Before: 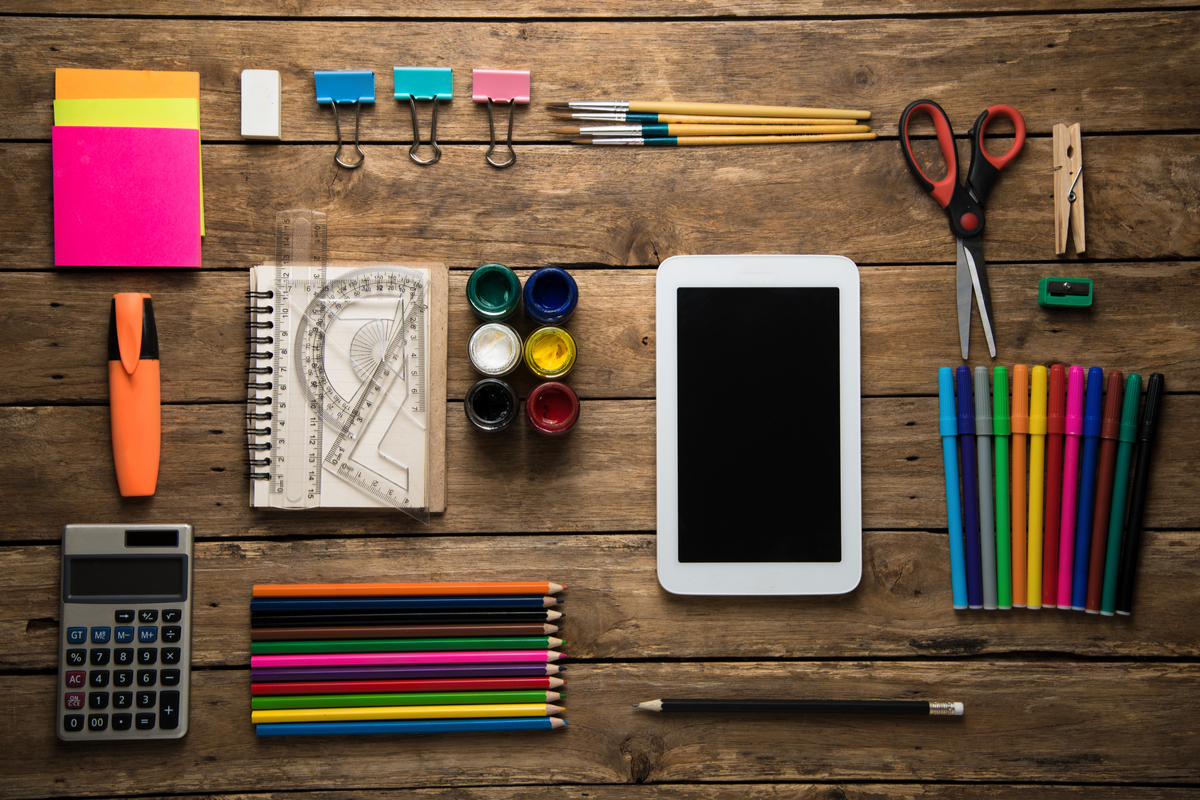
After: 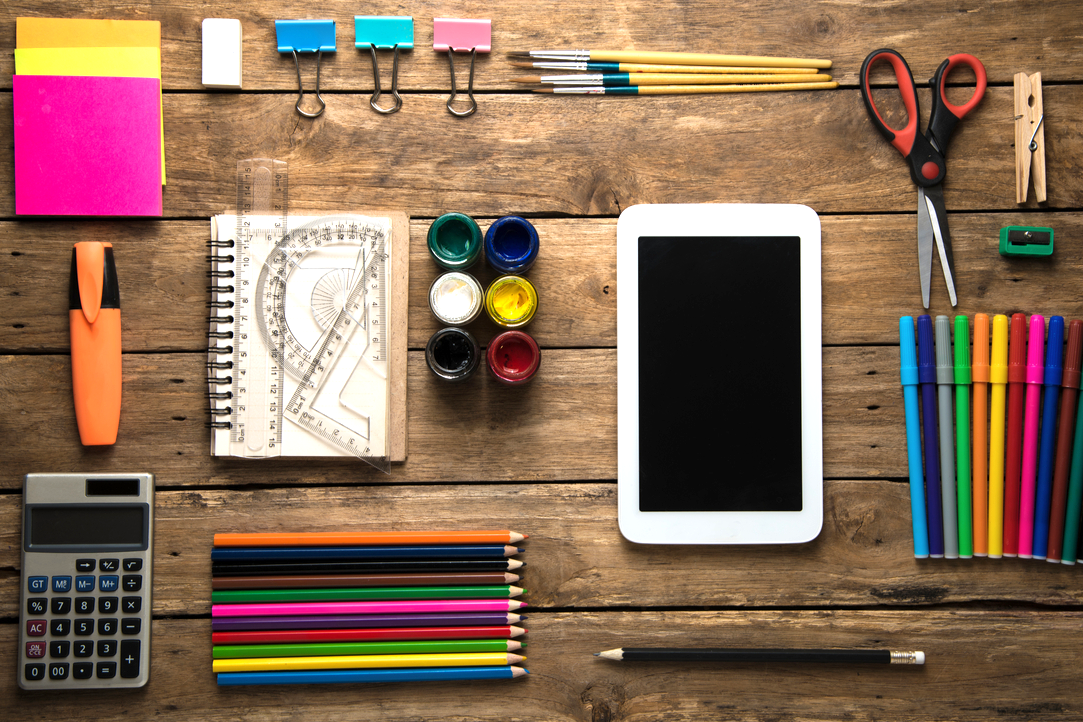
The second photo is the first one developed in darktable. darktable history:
exposure: exposure 0.648 EV, compensate highlight preservation false
crop: left 3.305%, top 6.436%, right 6.389%, bottom 3.258%
